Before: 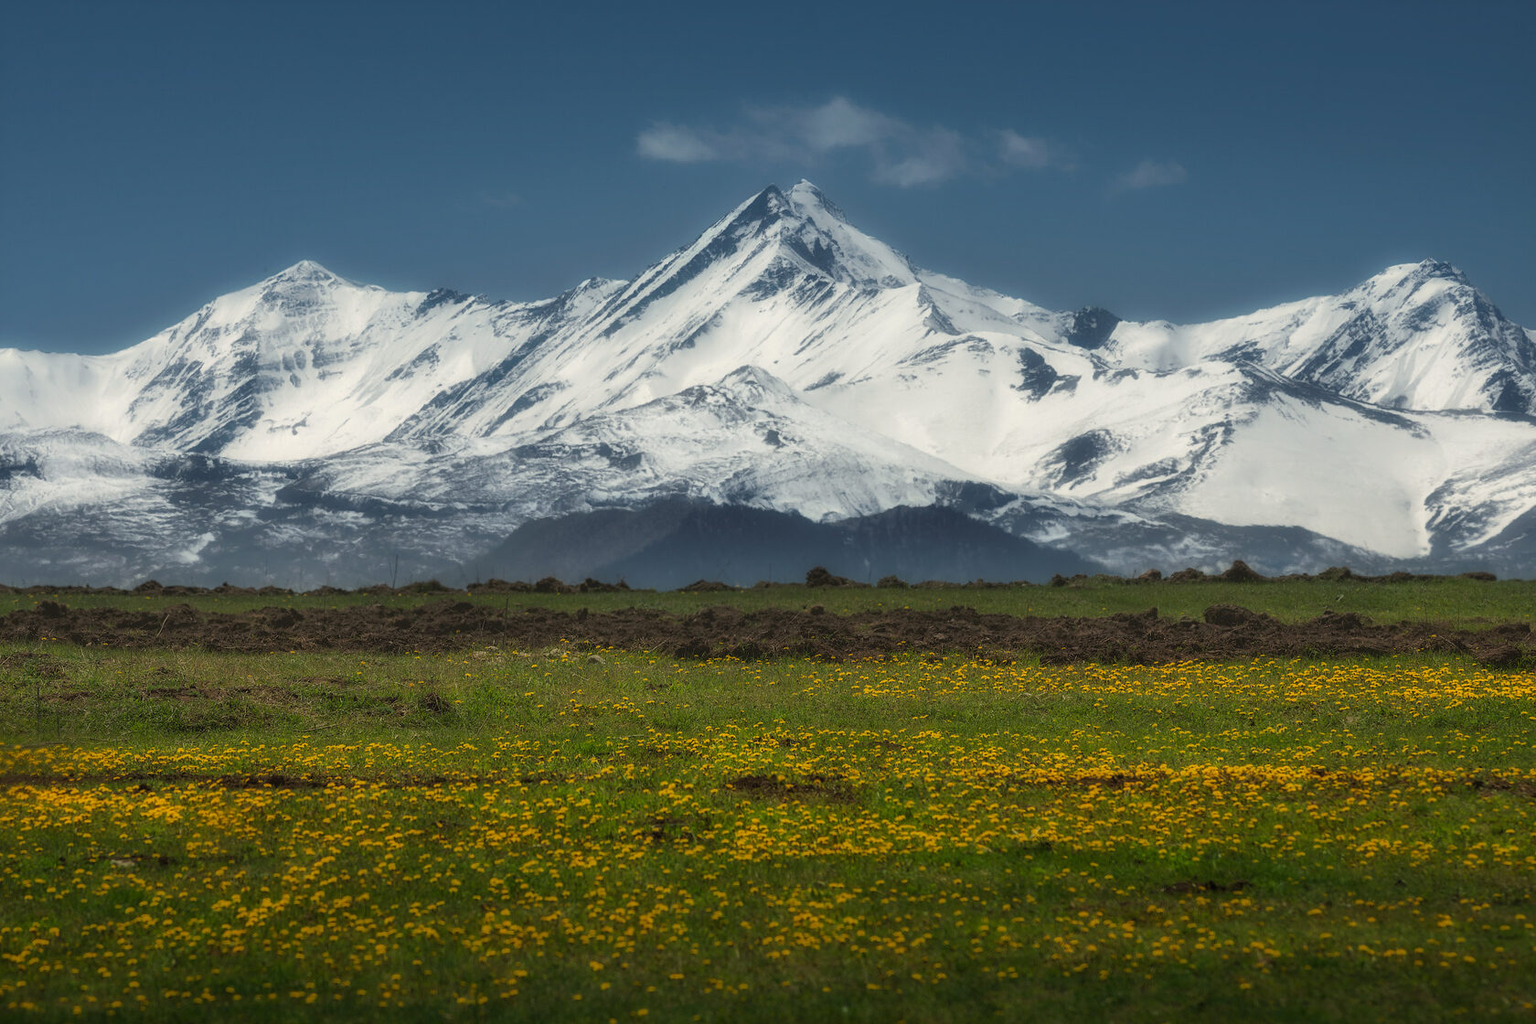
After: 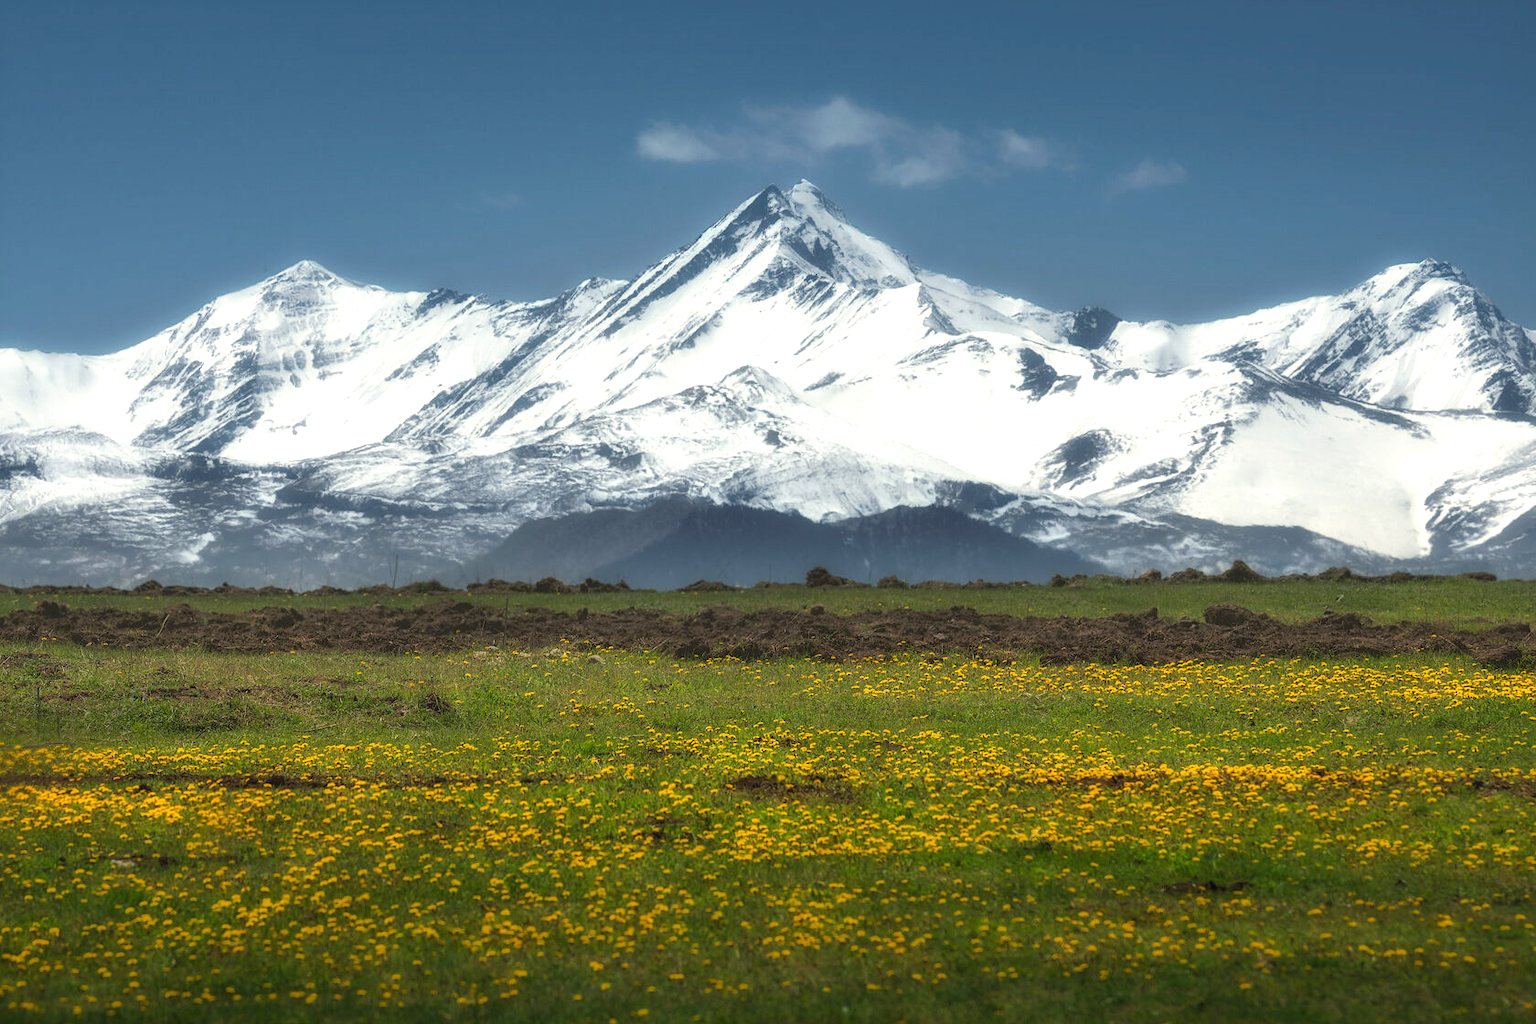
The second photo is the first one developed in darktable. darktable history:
exposure: black level correction 0, exposure 0.694 EV, compensate exposure bias true, compensate highlight preservation false
